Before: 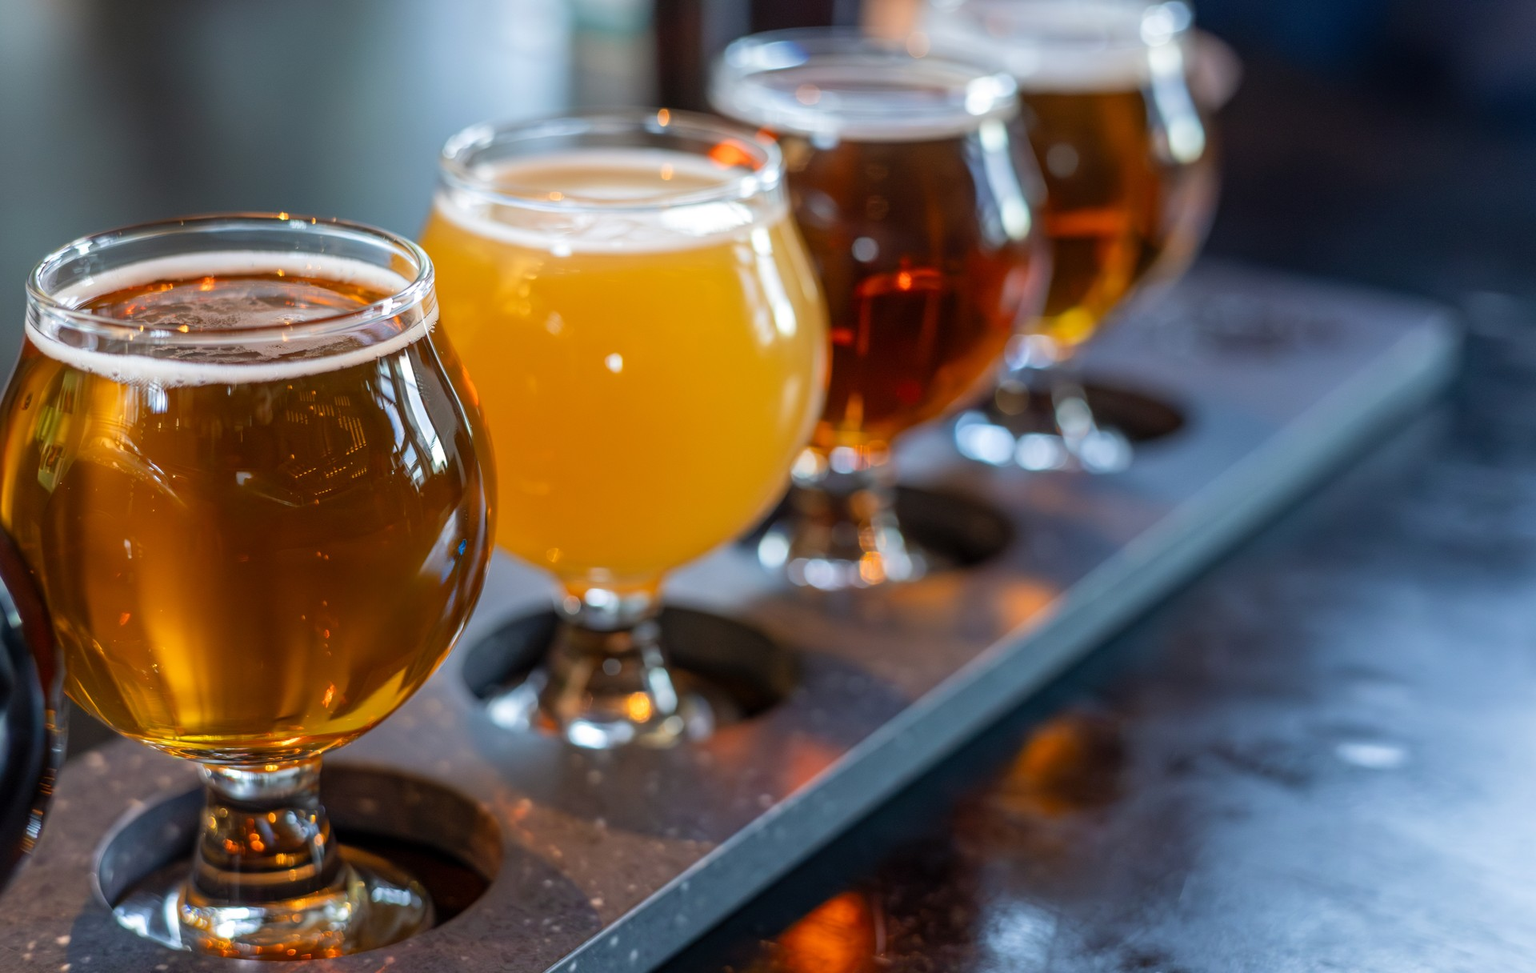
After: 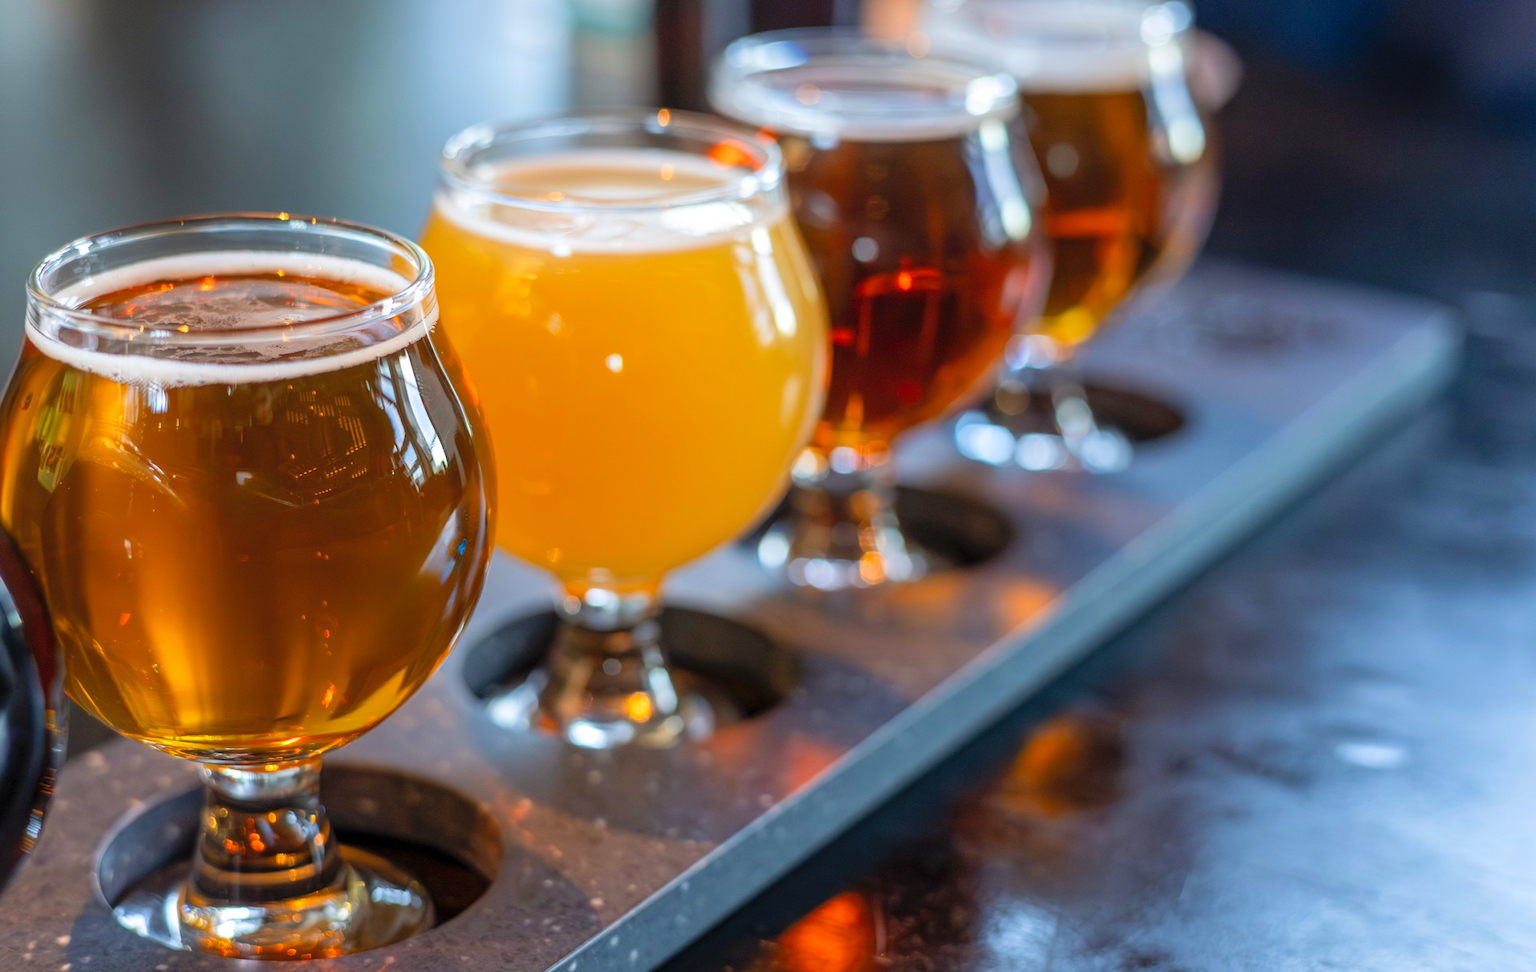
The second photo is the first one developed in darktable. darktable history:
contrast brightness saturation: brightness 0.091, saturation 0.193
